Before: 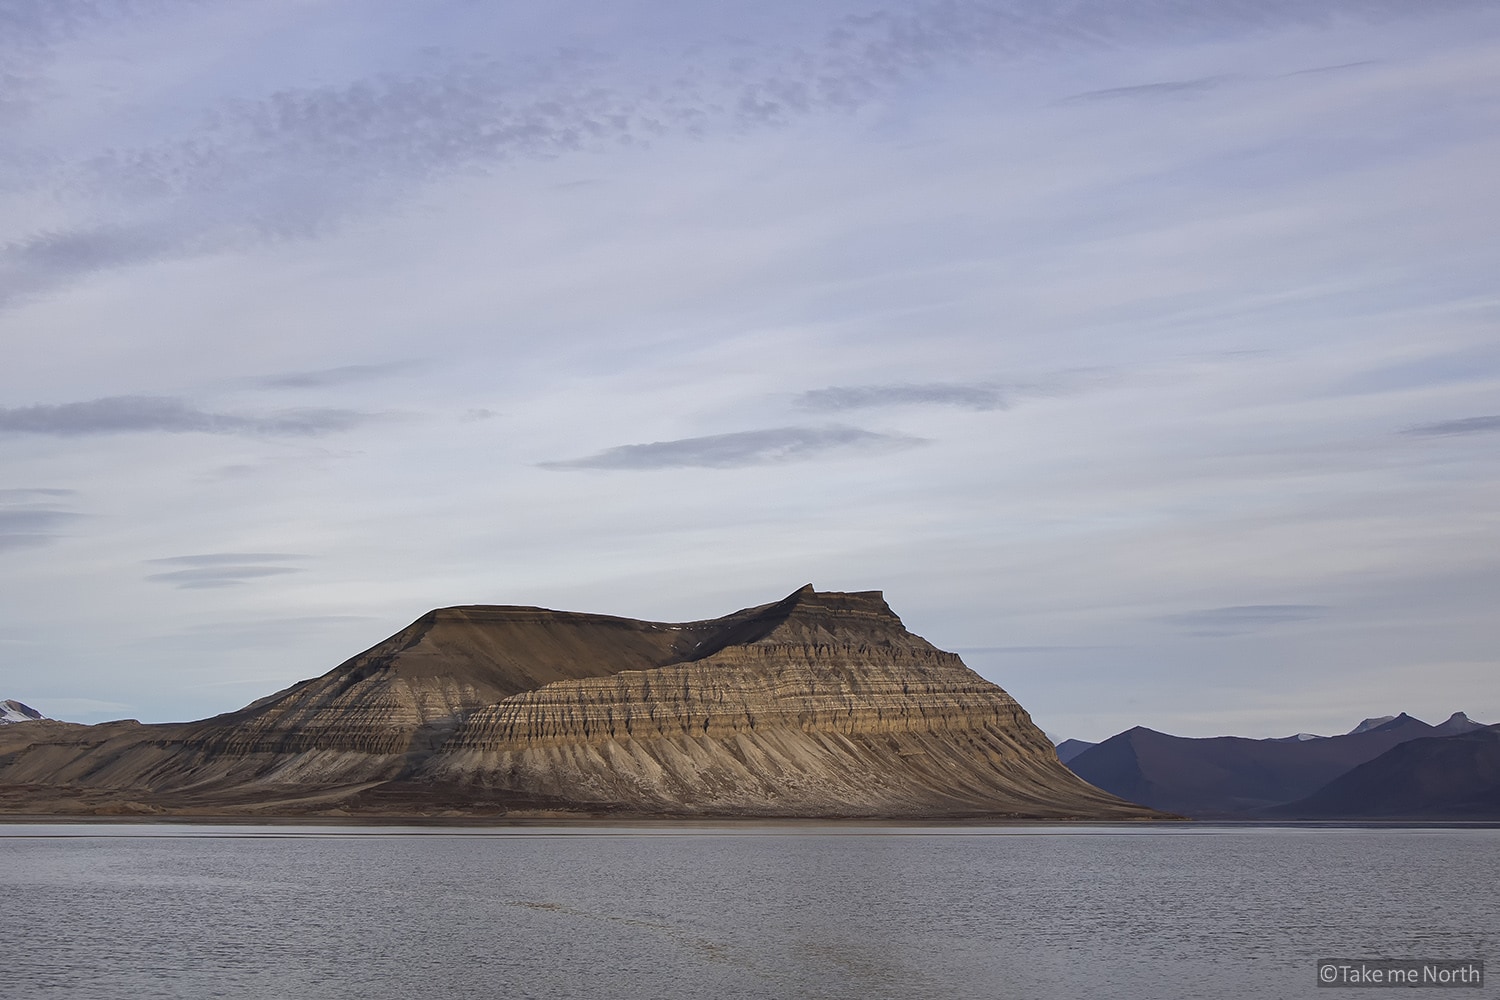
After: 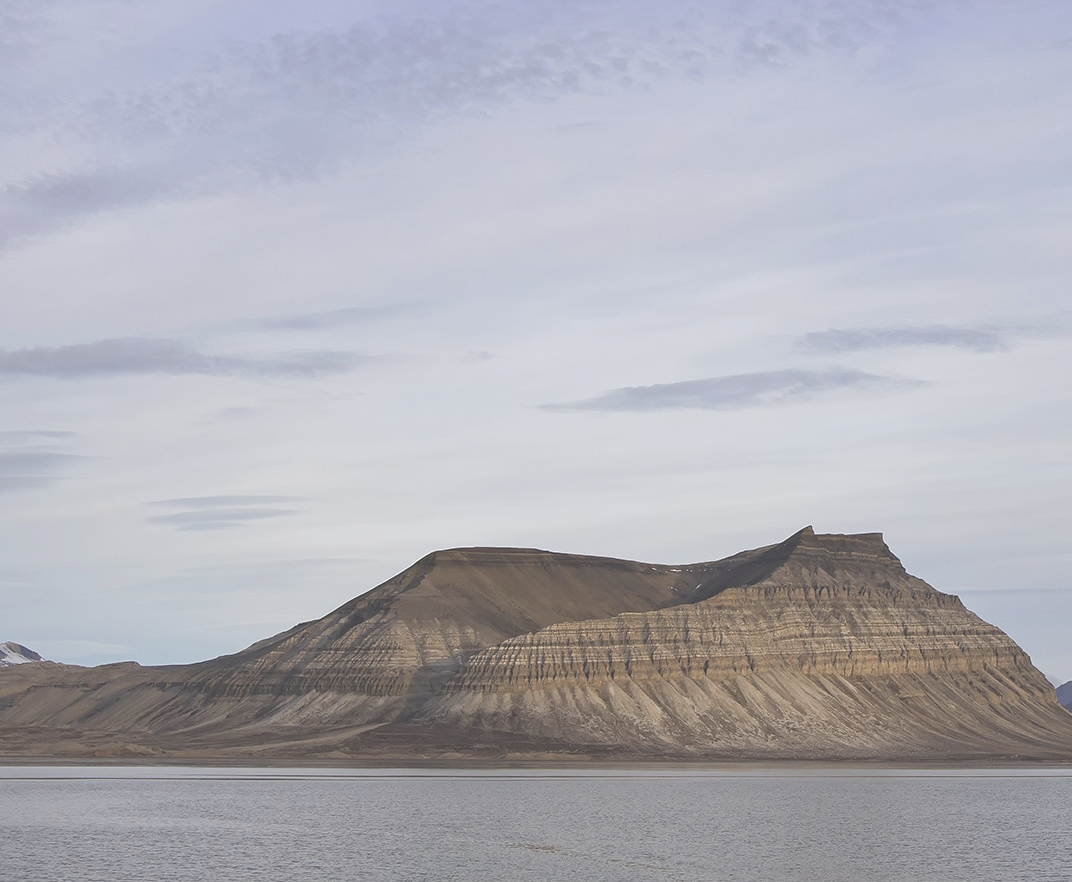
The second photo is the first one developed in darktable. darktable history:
tone equalizer: on, module defaults
tone curve: curves: ch0 [(0, 0) (0.003, 0.238) (0.011, 0.238) (0.025, 0.242) (0.044, 0.256) (0.069, 0.277) (0.1, 0.294) (0.136, 0.315) (0.177, 0.345) (0.224, 0.379) (0.277, 0.419) (0.335, 0.463) (0.399, 0.511) (0.468, 0.566) (0.543, 0.627) (0.623, 0.687) (0.709, 0.75) (0.801, 0.824) (0.898, 0.89) (1, 1)], preserve colors none
exposure: black level correction -0.001, exposure 0.08 EV, compensate highlight preservation false
crop: top 5.803%, right 27.864%, bottom 5.804%
